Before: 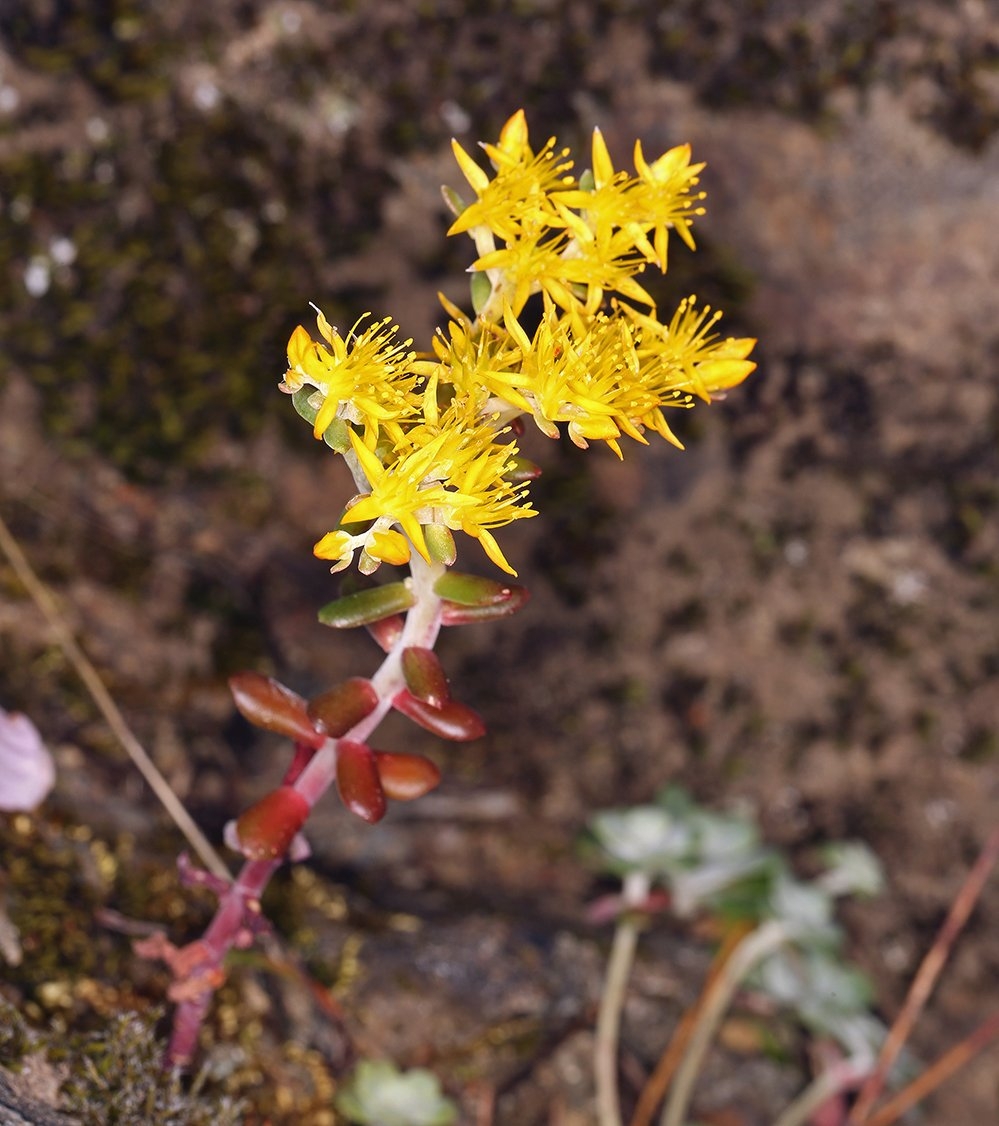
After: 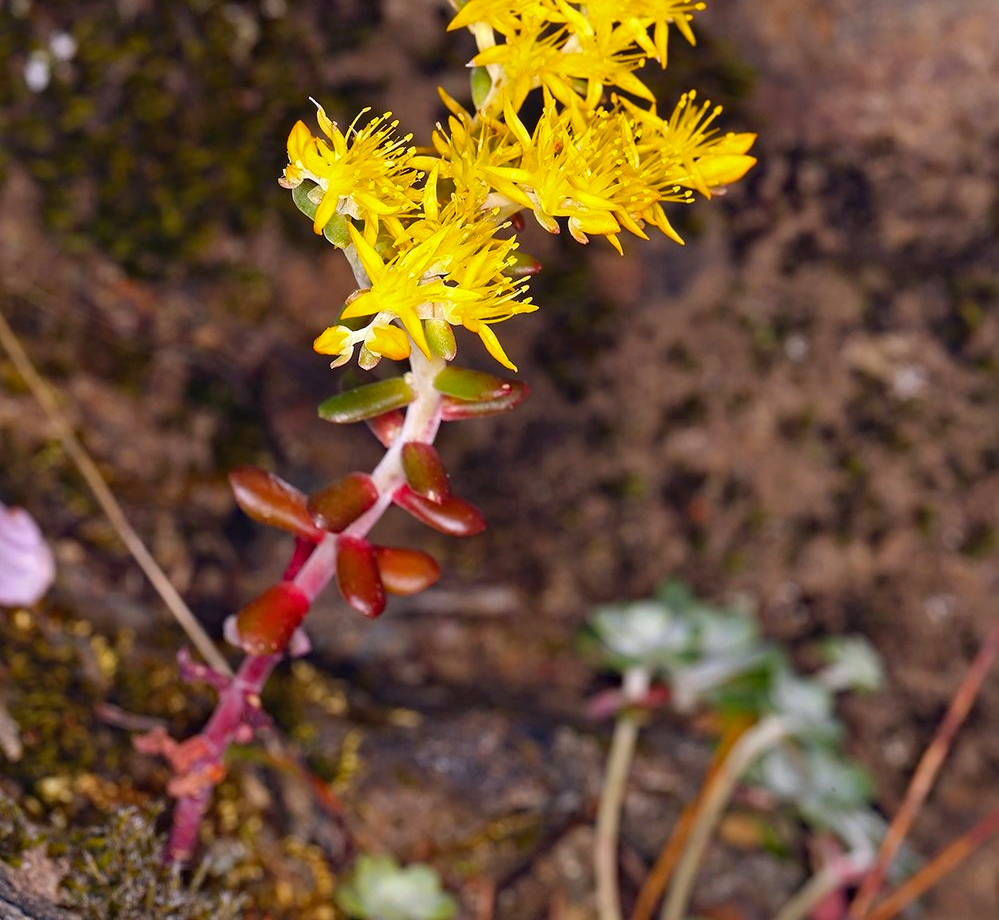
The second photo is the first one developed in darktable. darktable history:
crop and rotate: top 18.209%
color balance rgb: power › luminance 3.119%, power › hue 233.02°, perceptual saturation grading › global saturation 19.81%
haze removal: compatibility mode true, adaptive false
